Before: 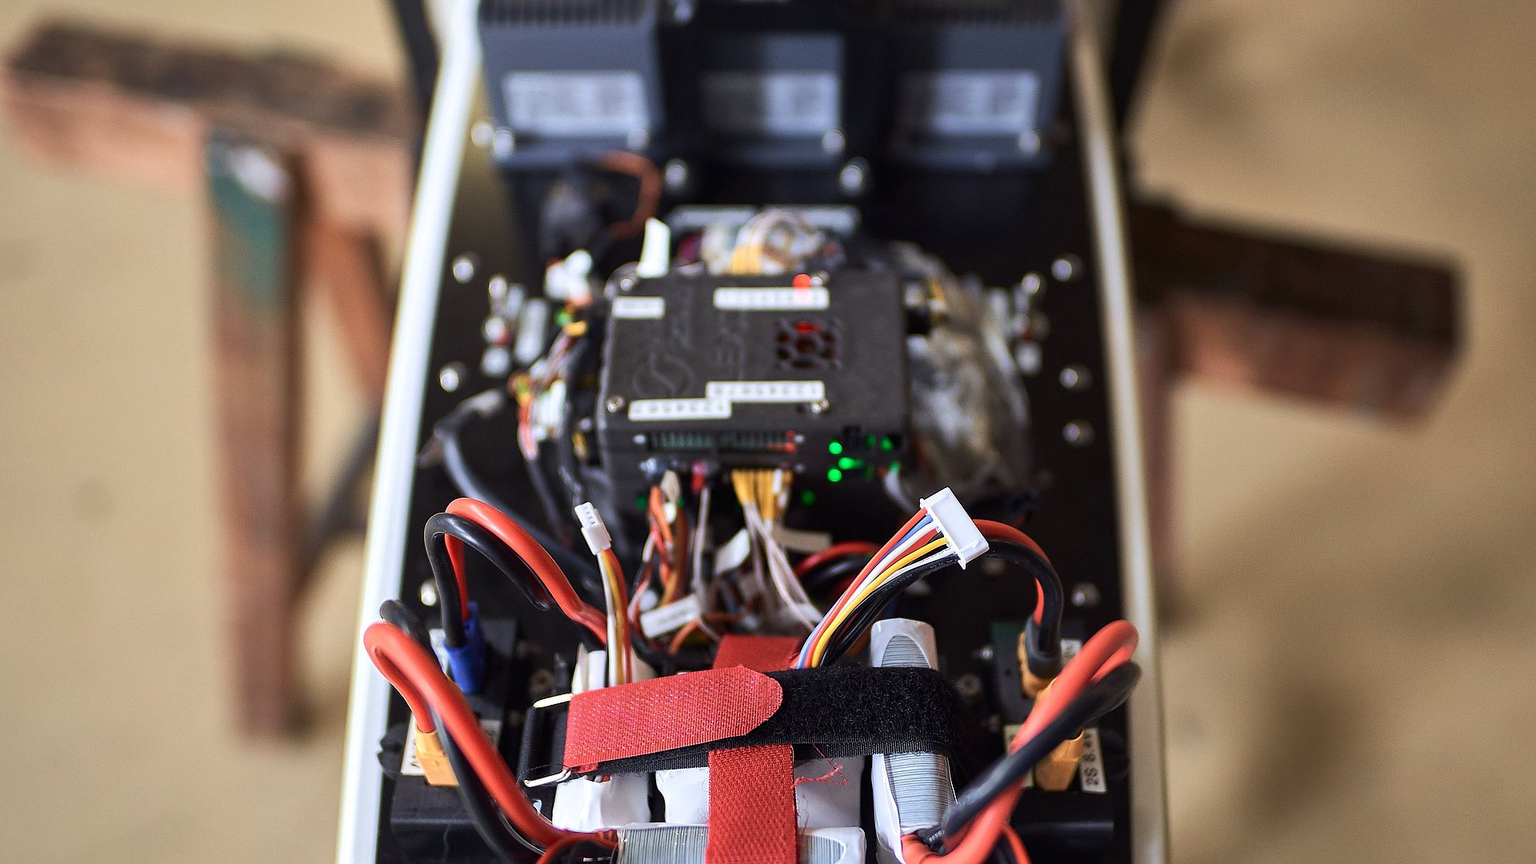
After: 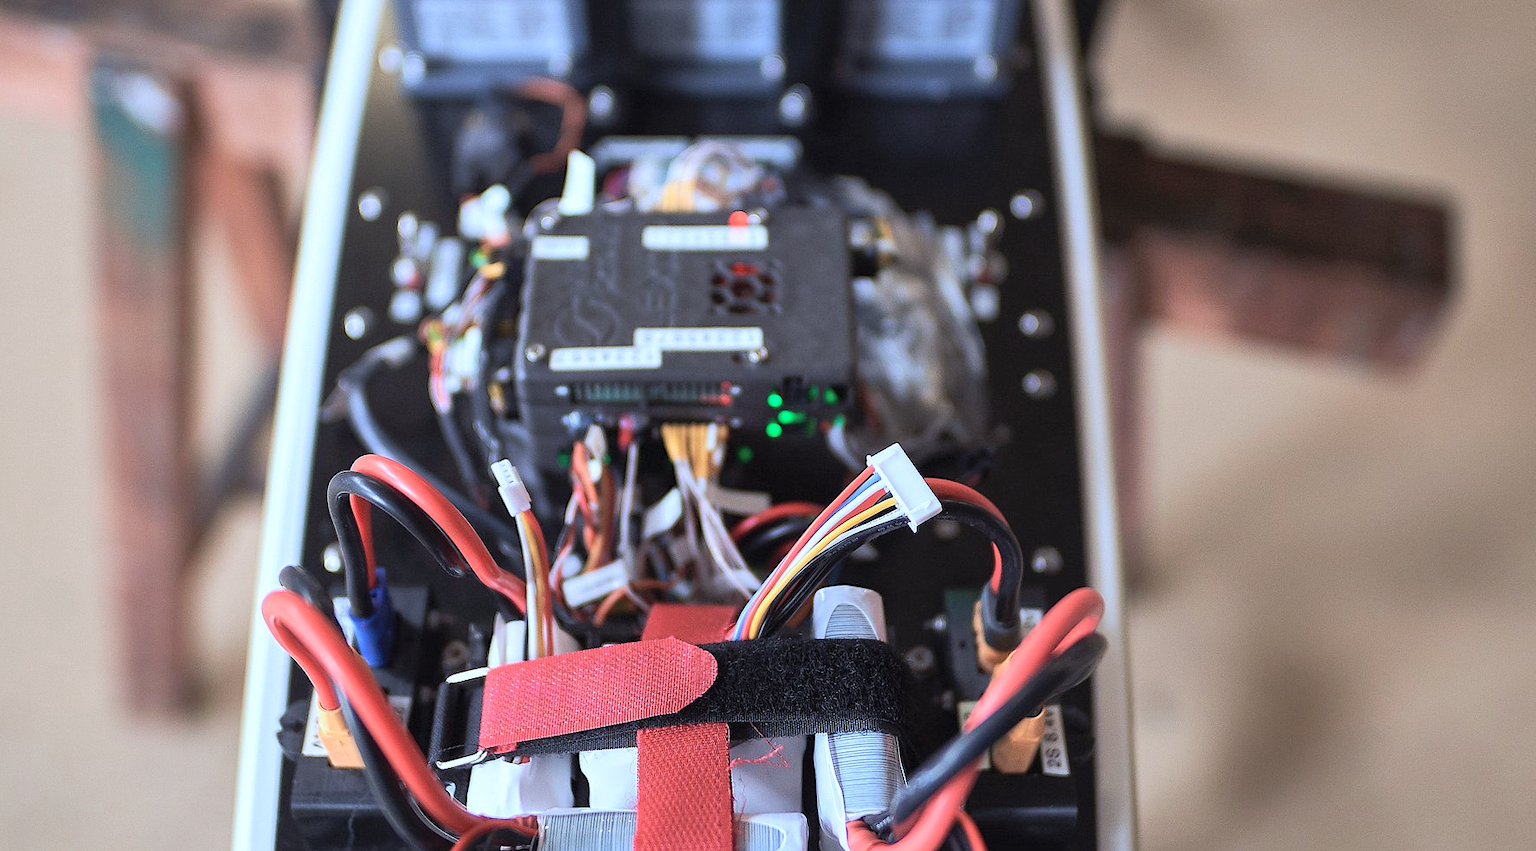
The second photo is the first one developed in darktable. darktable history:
color correction: highlights a* -2.04, highlights b* -18.31
crop and rotate: left 8.068%, top 9.289%
contrast brightness saturation: brightness 0.149
